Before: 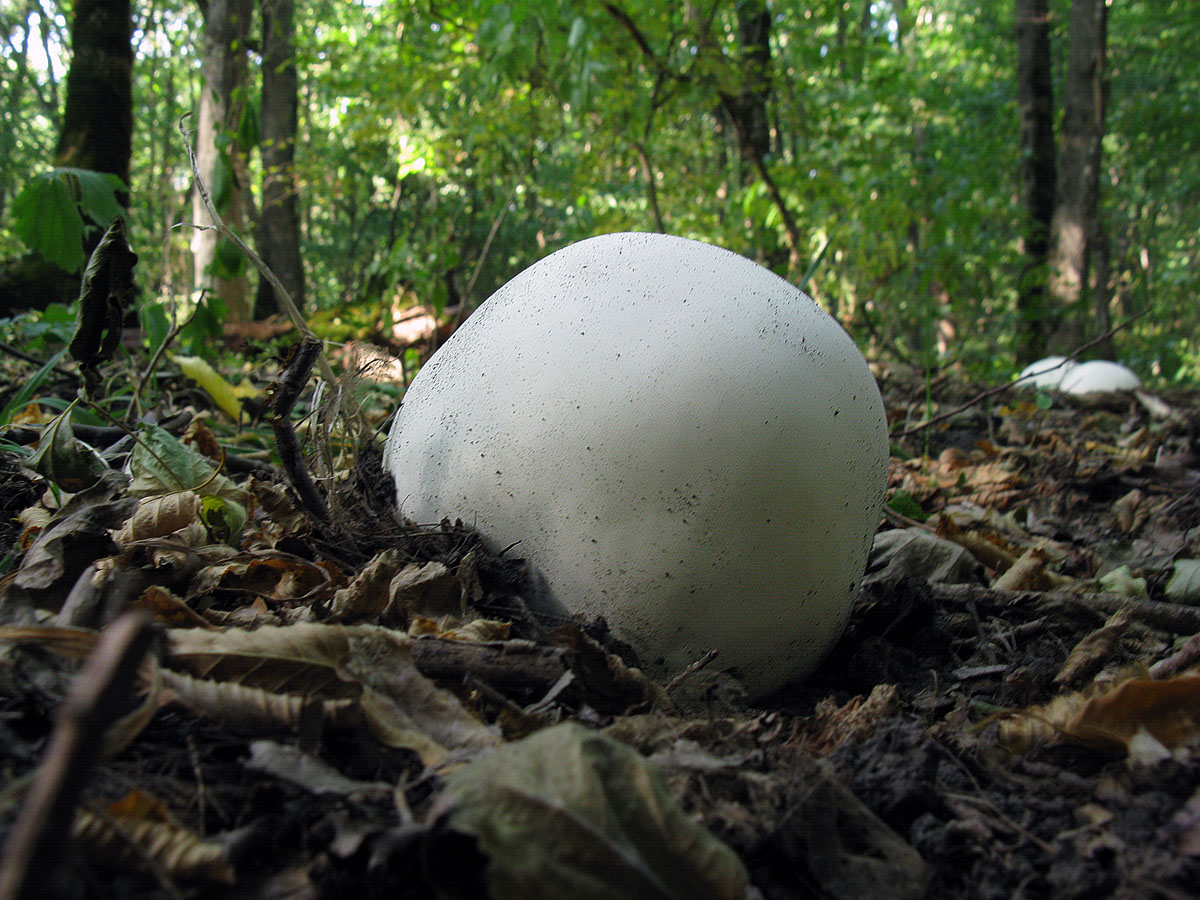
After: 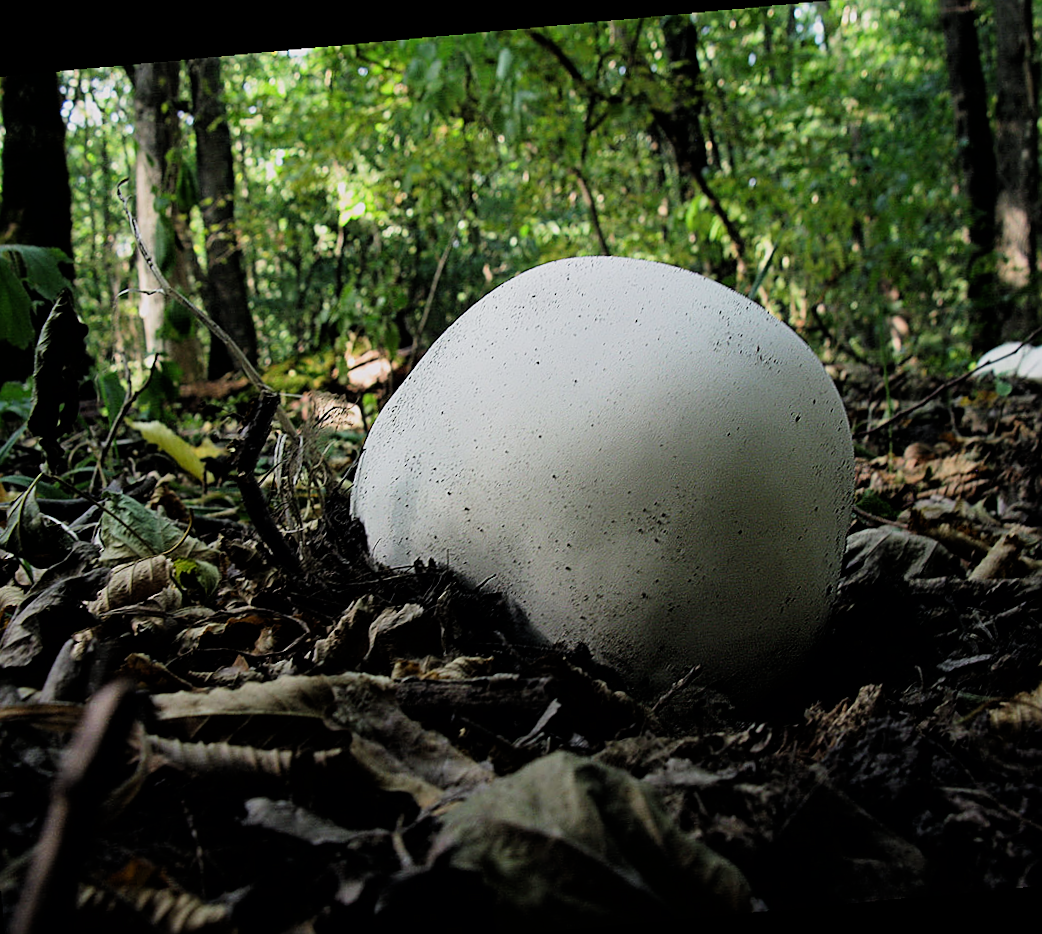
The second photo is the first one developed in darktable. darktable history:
filmic rgb: black relative exposure -5 EV, hardness 2.88, contrast 1.3
crop and rotate: angle 1°, left 4.281%, top 0.642%, right 11.383%, bottom 2.486%
sharpen: on, module defaults
tone equalizer: on, module defaults
rotate and perspective: rotation -4.25°, automatic cropping off
